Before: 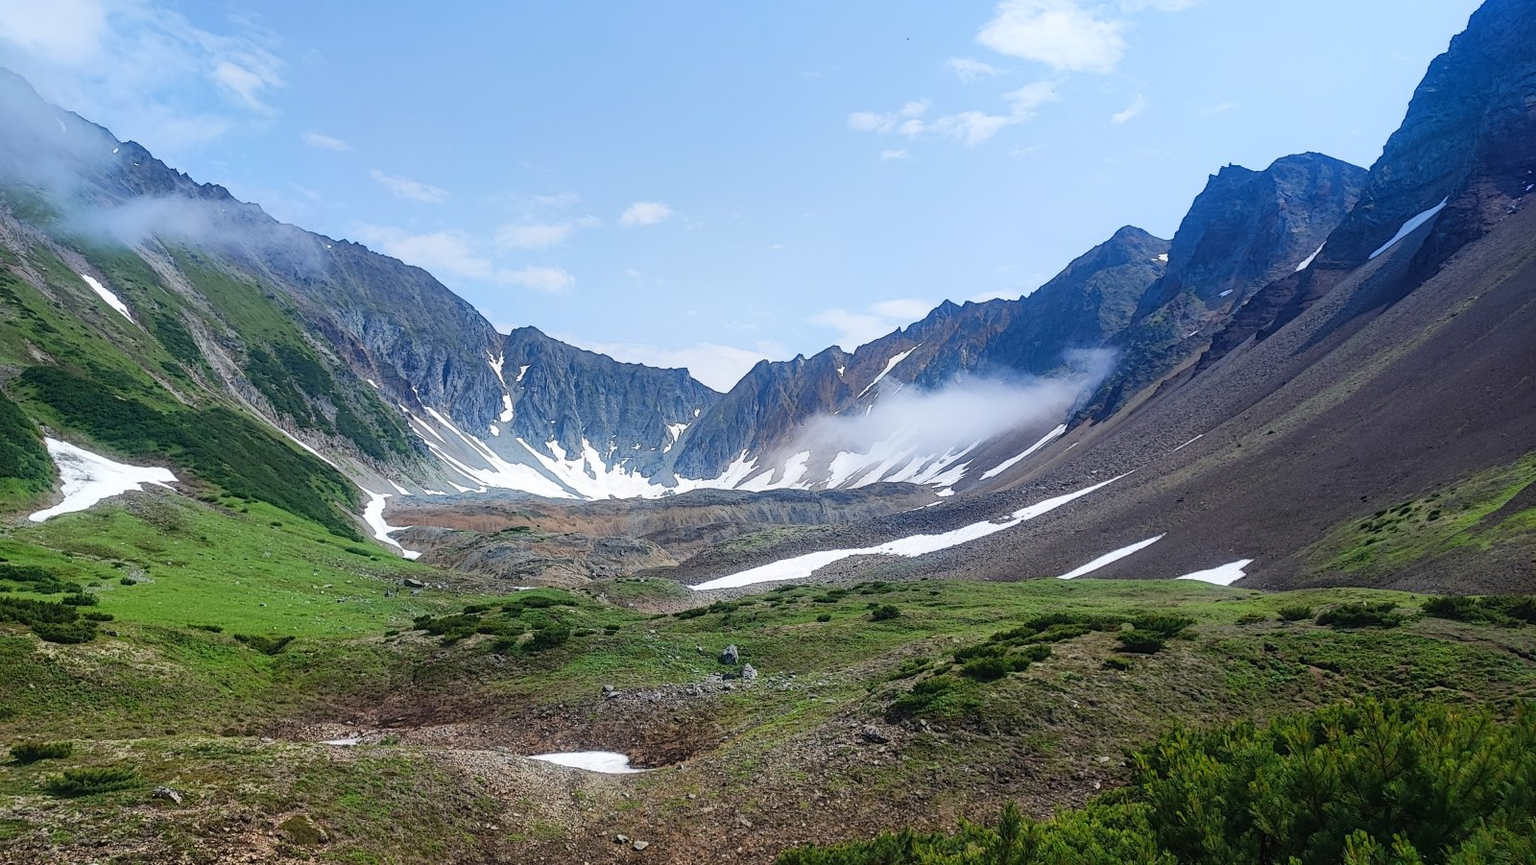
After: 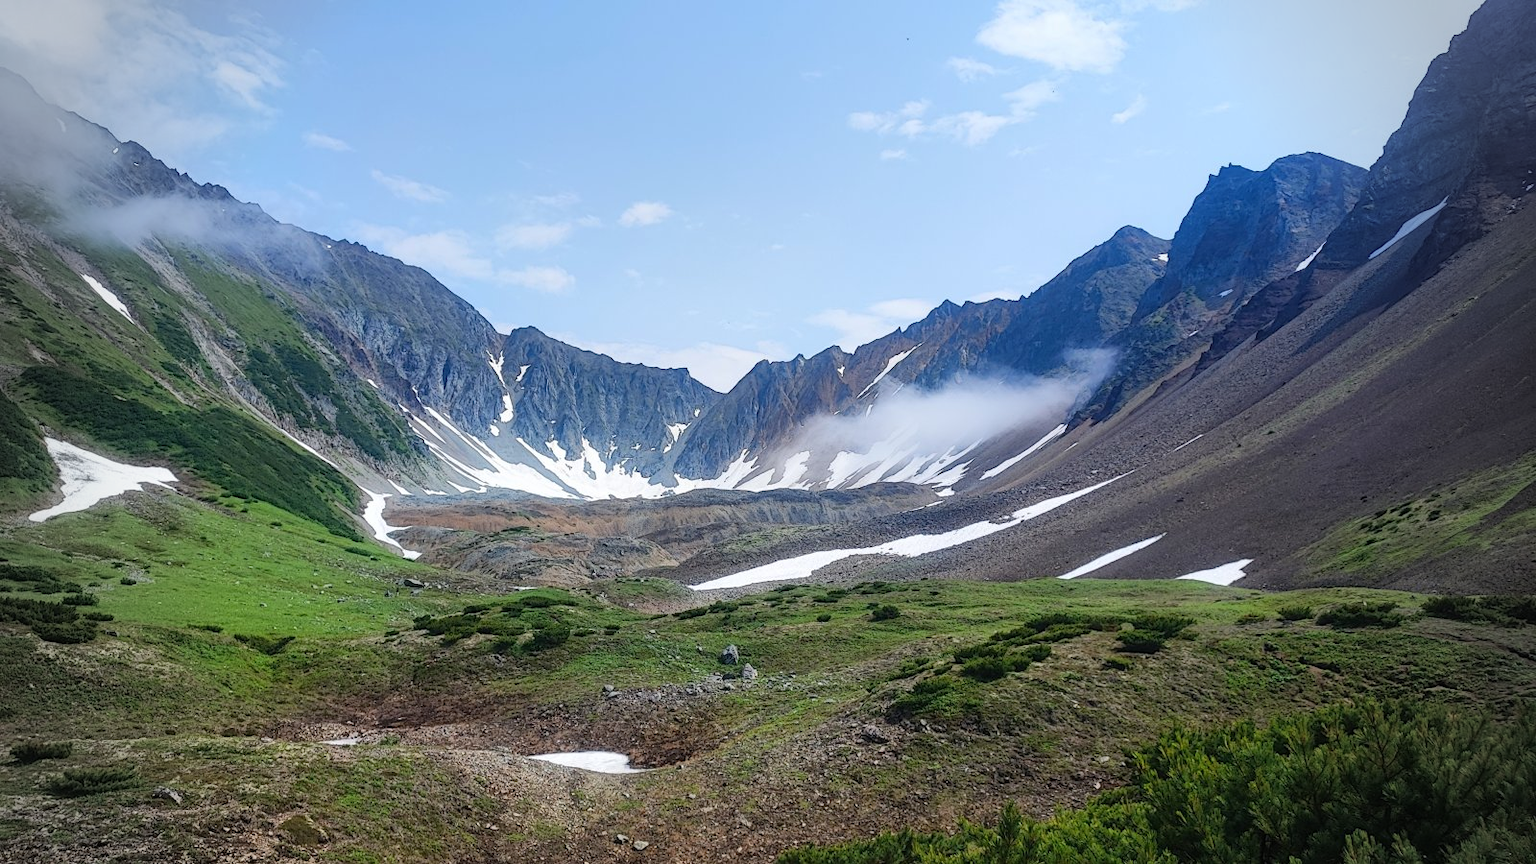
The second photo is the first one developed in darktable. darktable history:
vignetting: fall-off start 76.23%, fall-off radius 28.5%, brightness -0.295, width/height ratio 0.967
